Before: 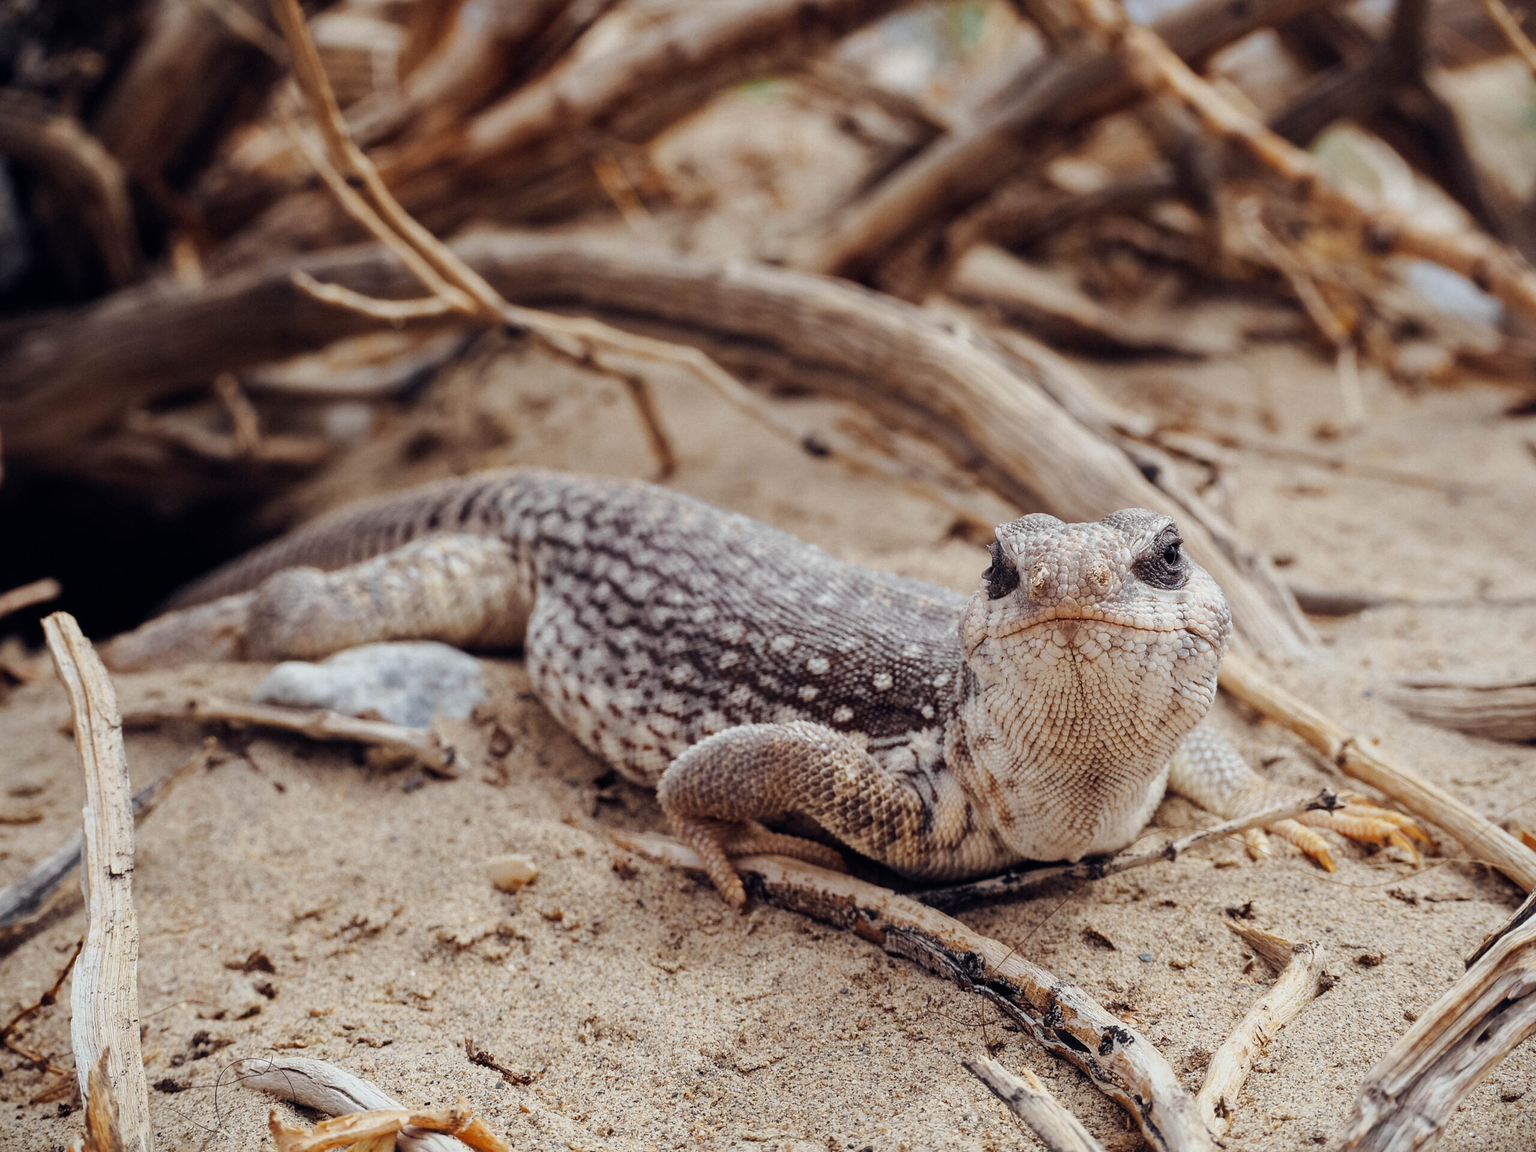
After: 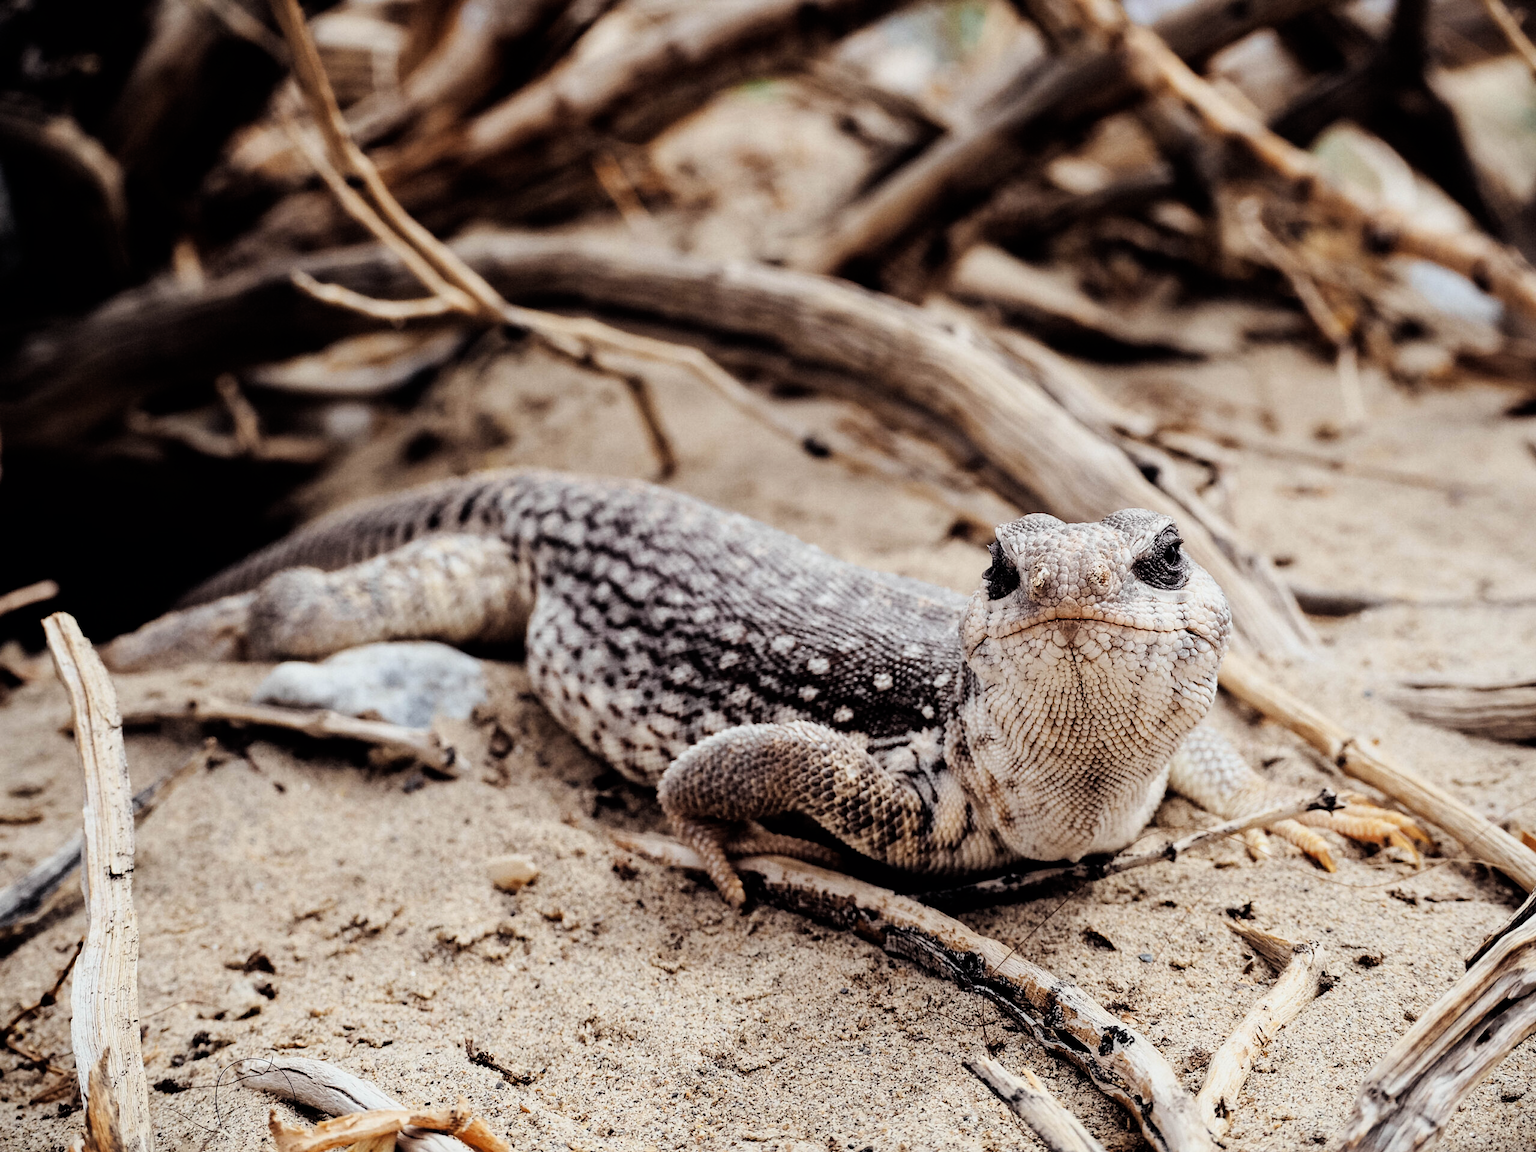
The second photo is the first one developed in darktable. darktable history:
filmic rgb: black relative exposure -5.36 EV, white relative exposure 2.87 EV, dynamic range scaling -37.96%, hardness 3.99, contrast 1.597, highlights saturation mix -0.913%
